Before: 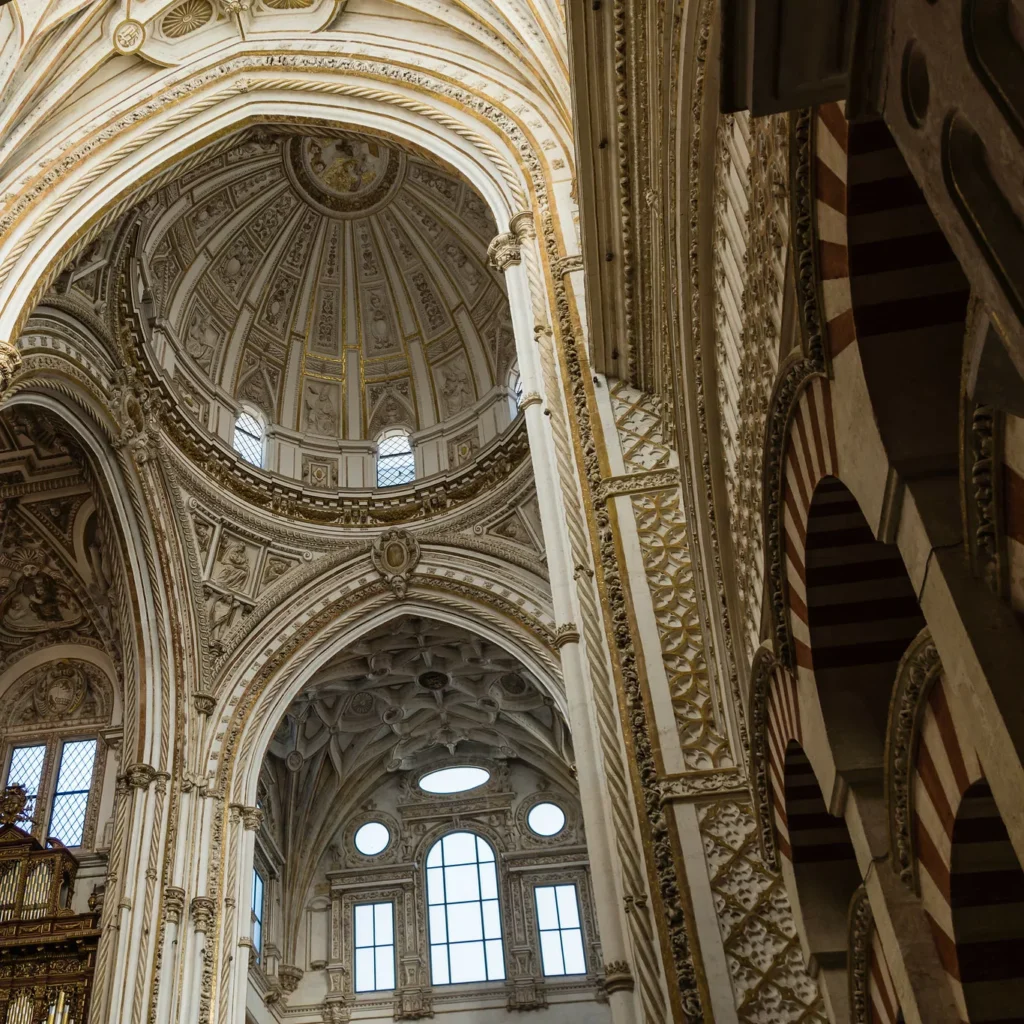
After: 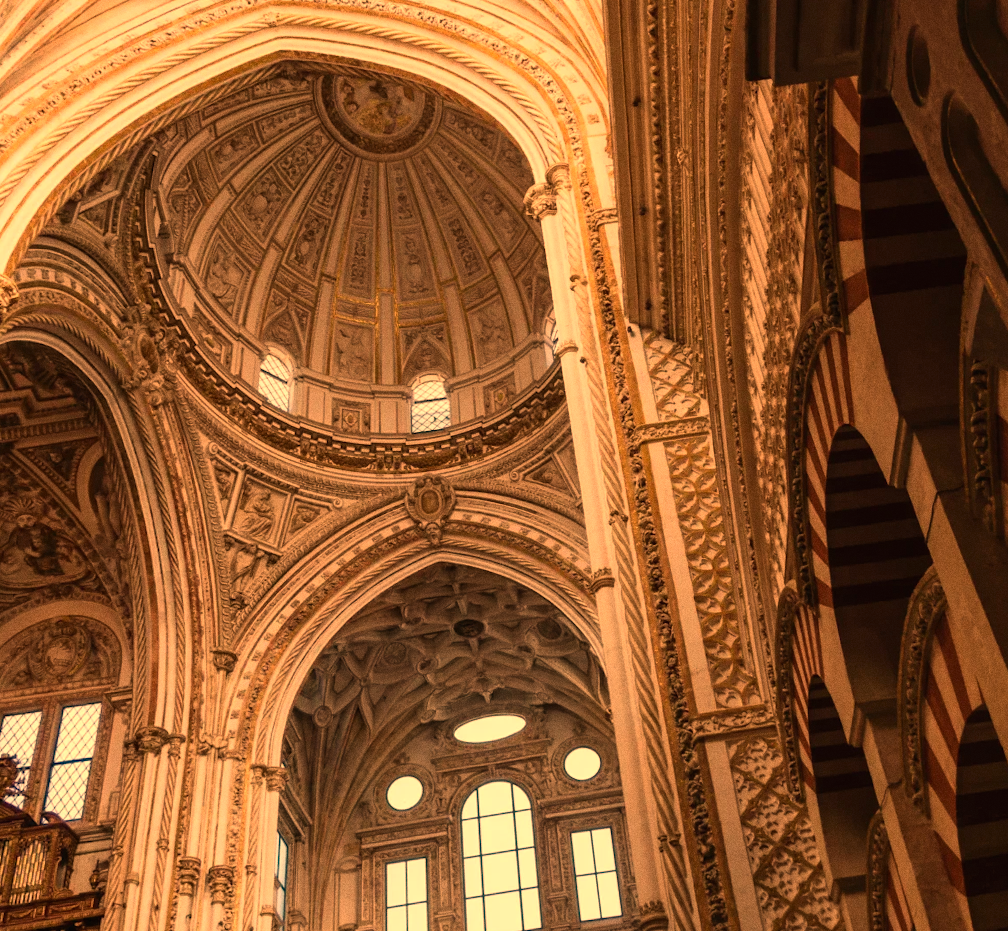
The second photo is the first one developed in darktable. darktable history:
white balance: red 1.467, blue 0.684
grain: coarseness 0.47 ISO
contrast brightness saturation: contrast -0.02, brightness -0.01, saturation 0.03
rotate and perspective: rotation -0.013°, lens shift (vertical) -0.027, lens shift (horizontal) 0.178, crop left 0.016, crop right 0.989, crop top 0.082, crop bottom 0.918
